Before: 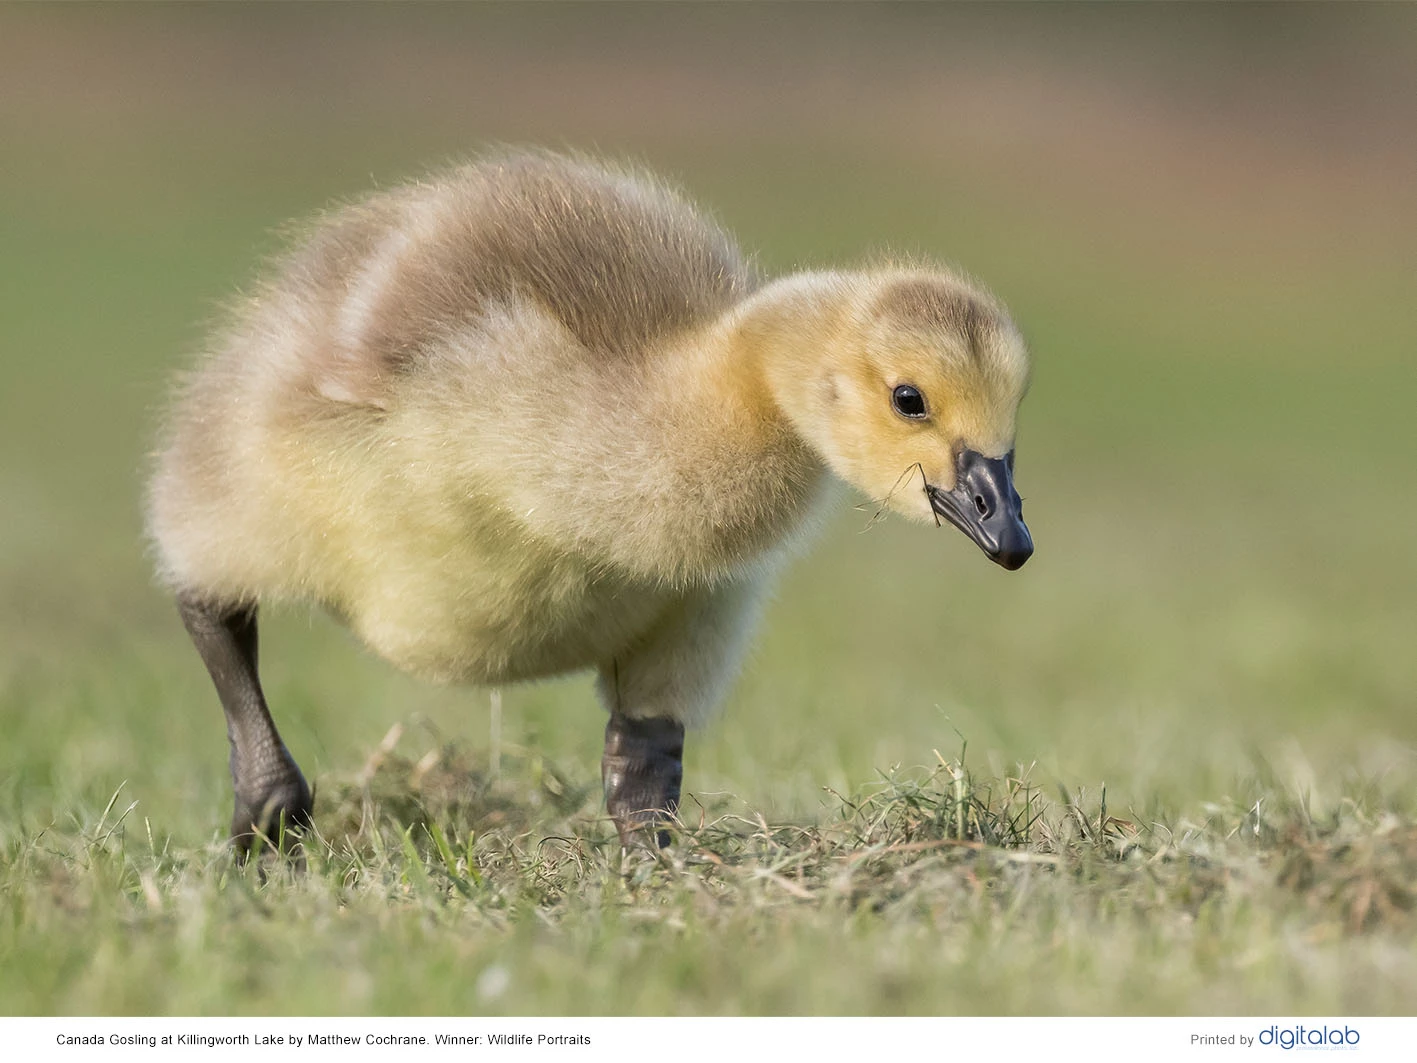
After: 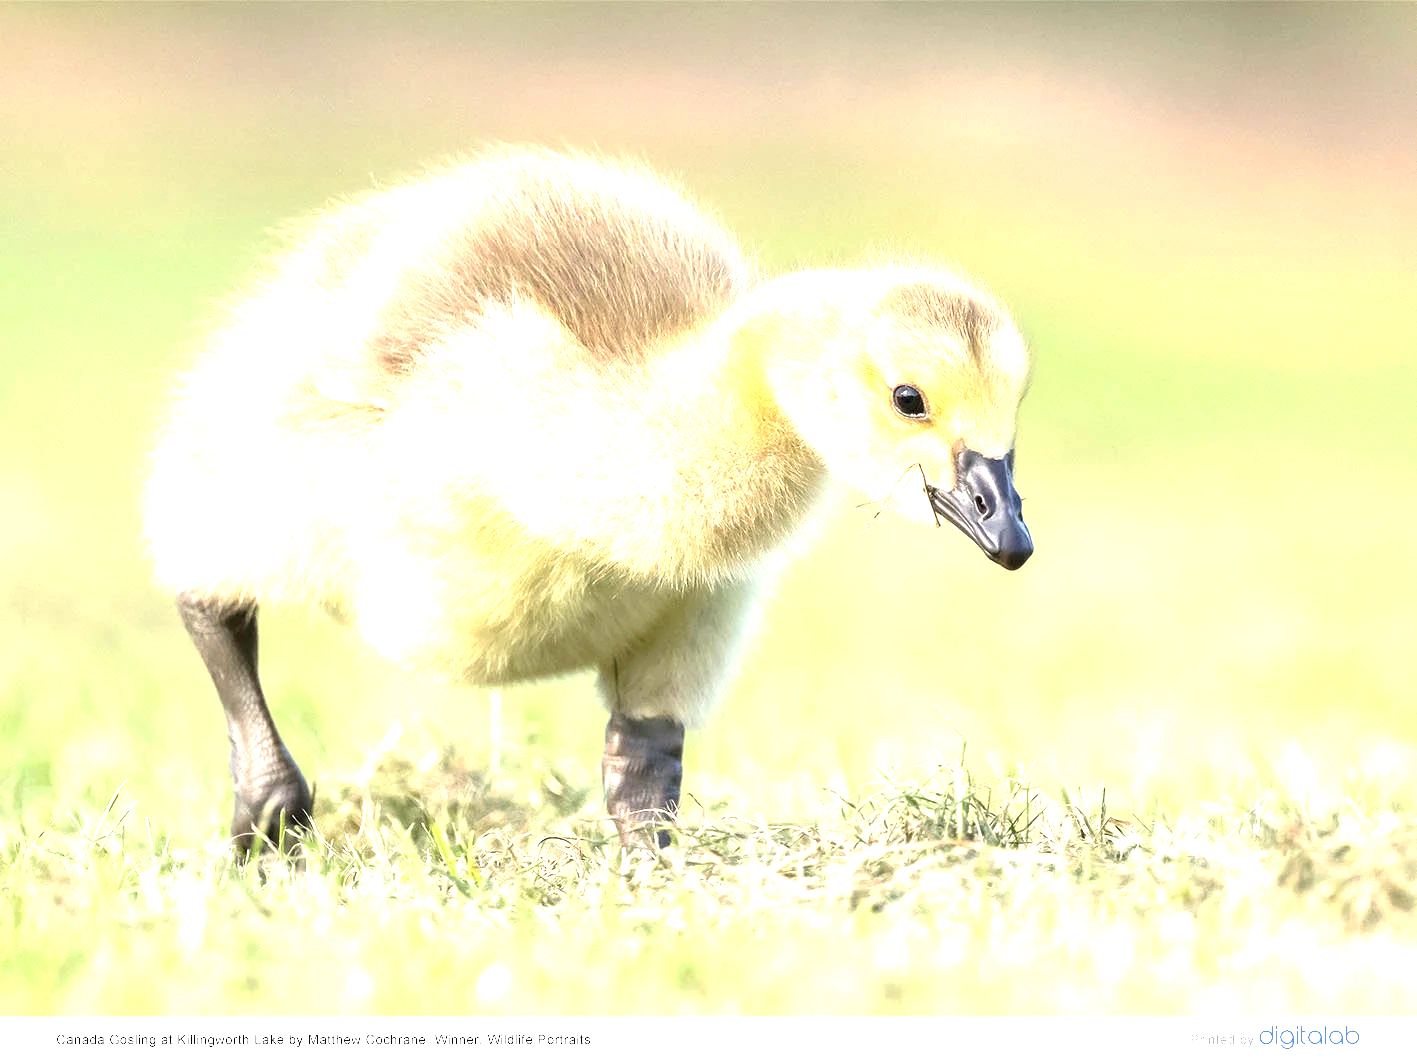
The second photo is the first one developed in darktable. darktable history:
exposure: black level correction 0, exposure 1.892 EV, compensate highlight preservation false
